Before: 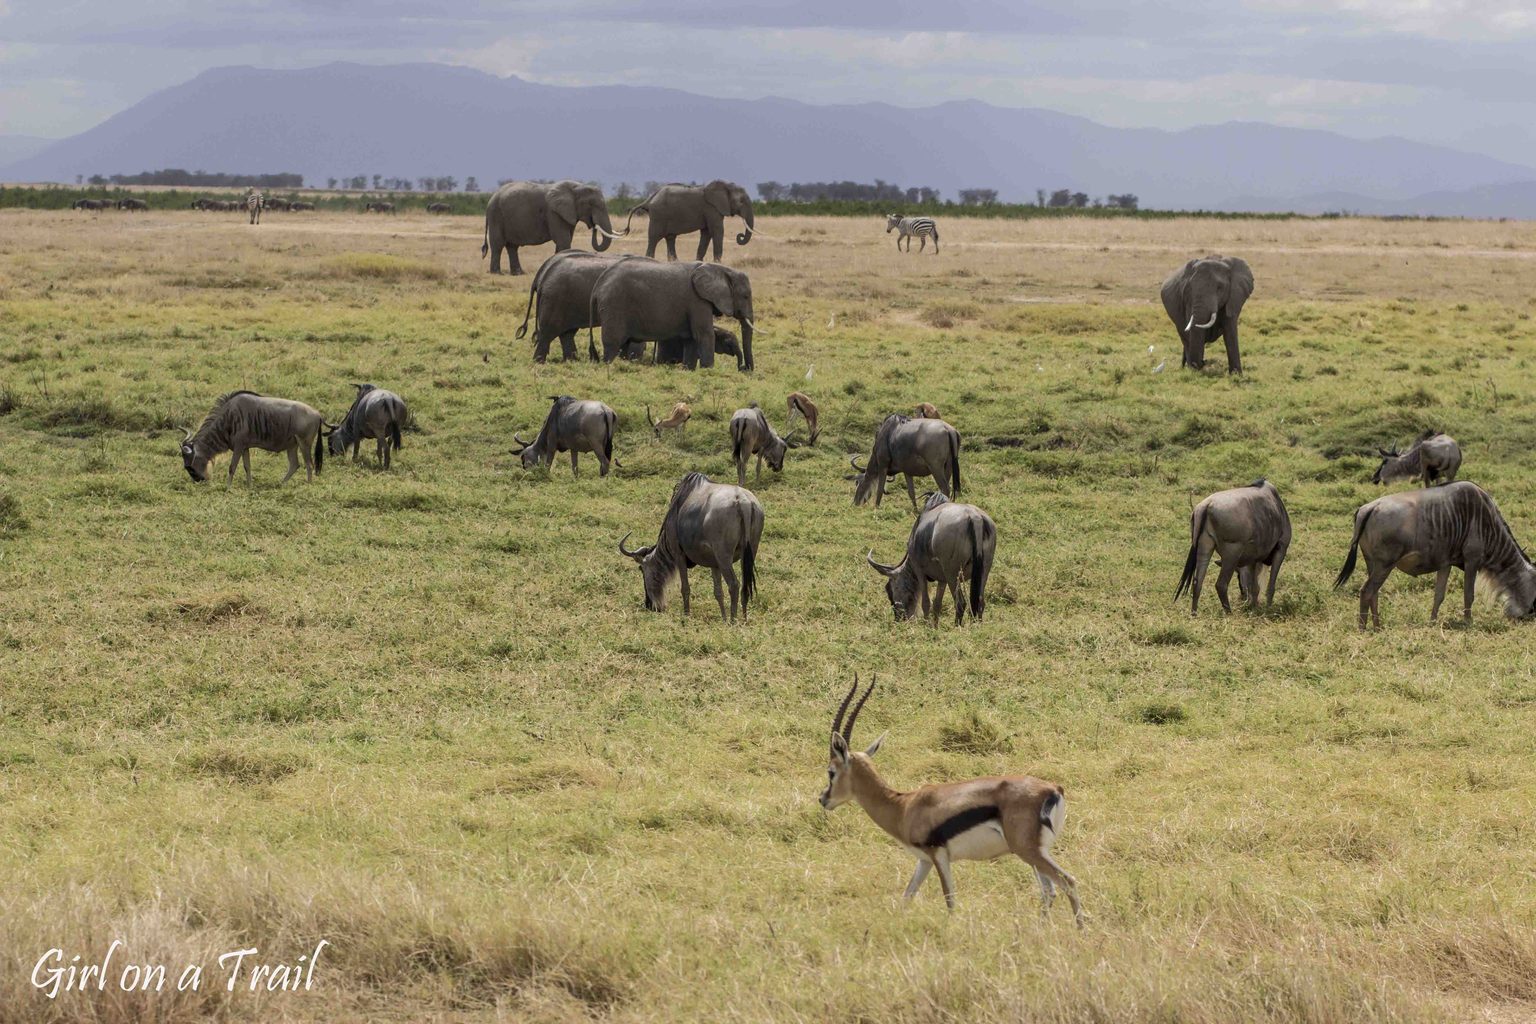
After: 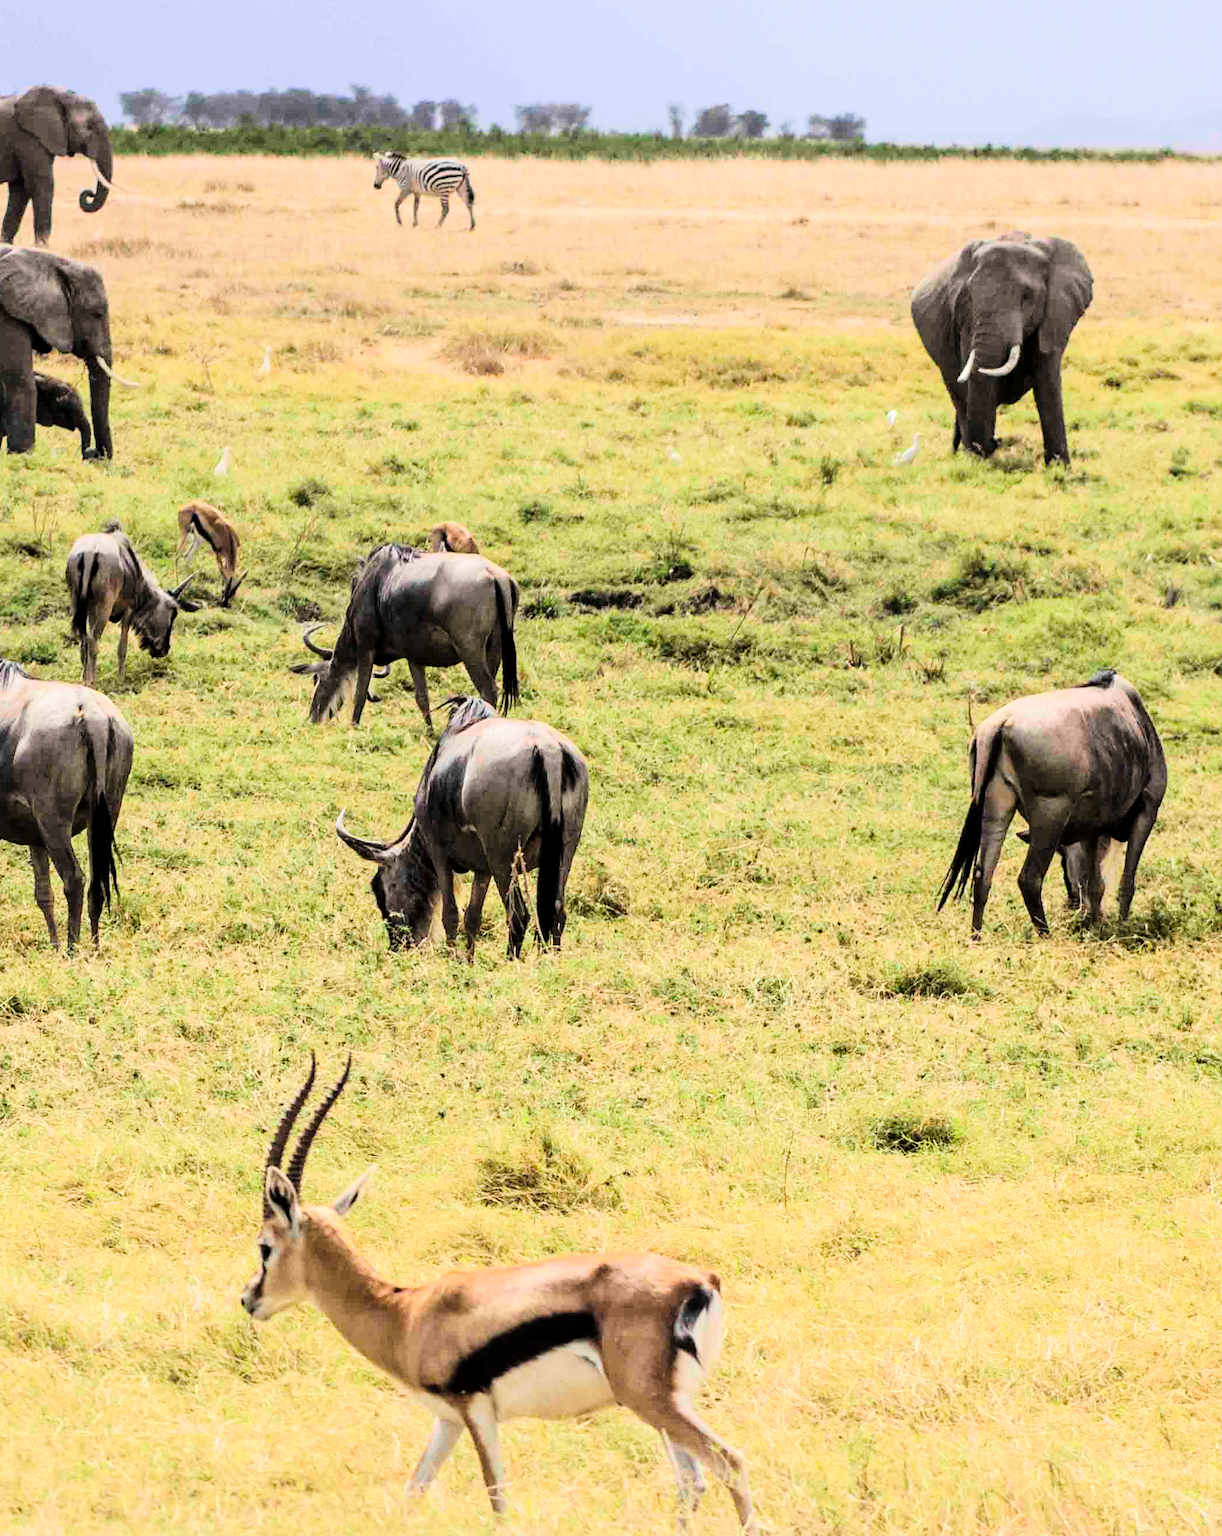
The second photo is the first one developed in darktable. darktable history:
crop: left 45.348%, top 13.357%, right 14.065%, bottom 10.113%
tone curve: curves: ch0 [(0, 0) (0.004, 0) (0.133, 0.071) (0.325, 0.456) (0.832, 0.957) (1, 1)], color space Lab, linked channels, preserve colors none
